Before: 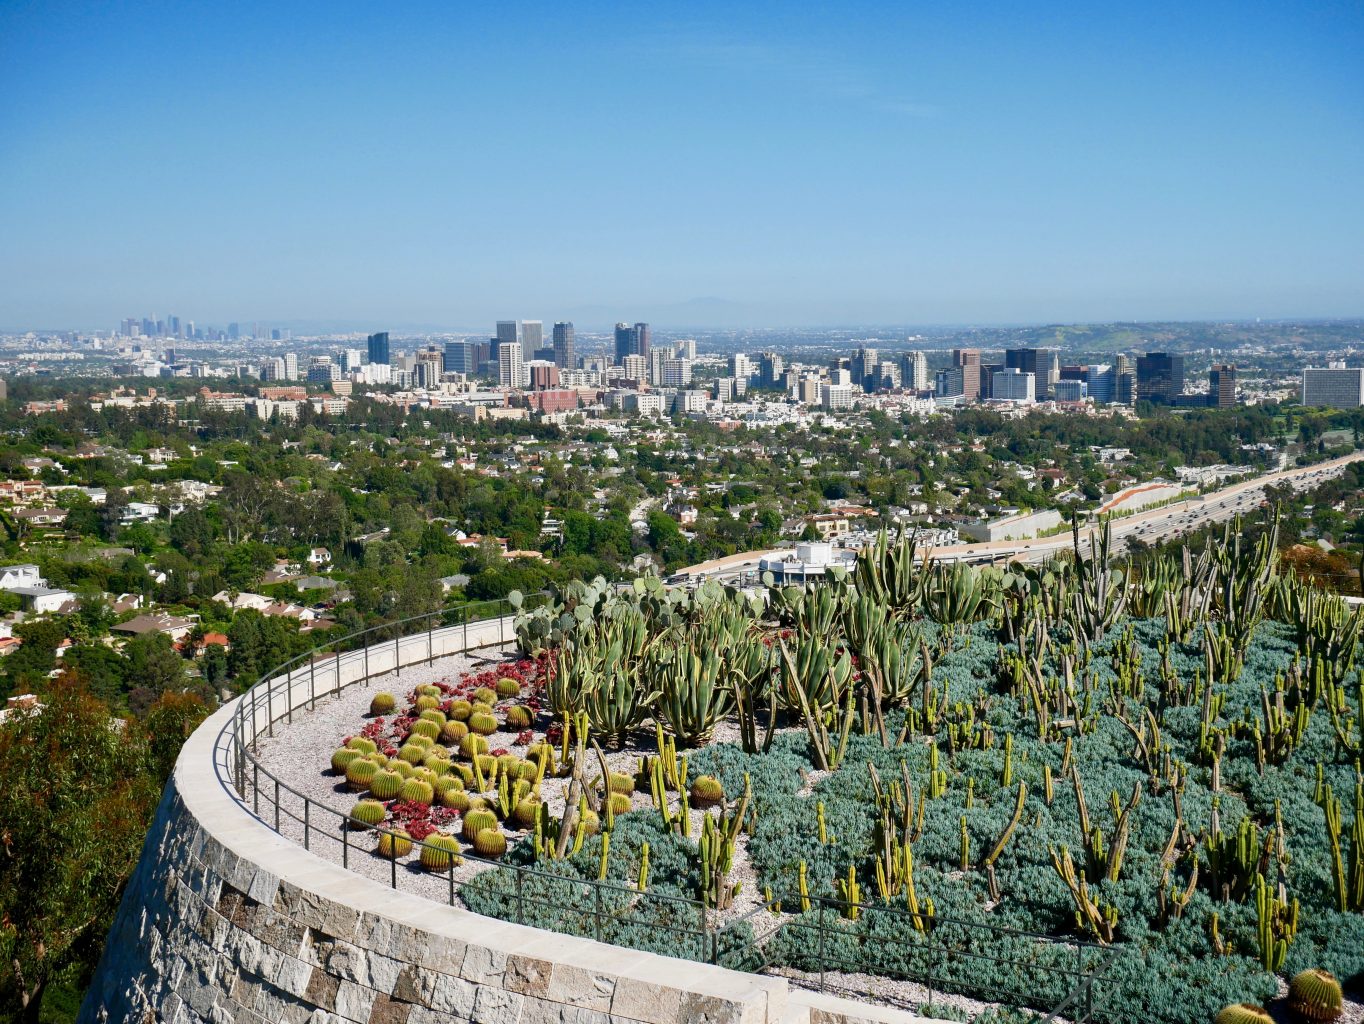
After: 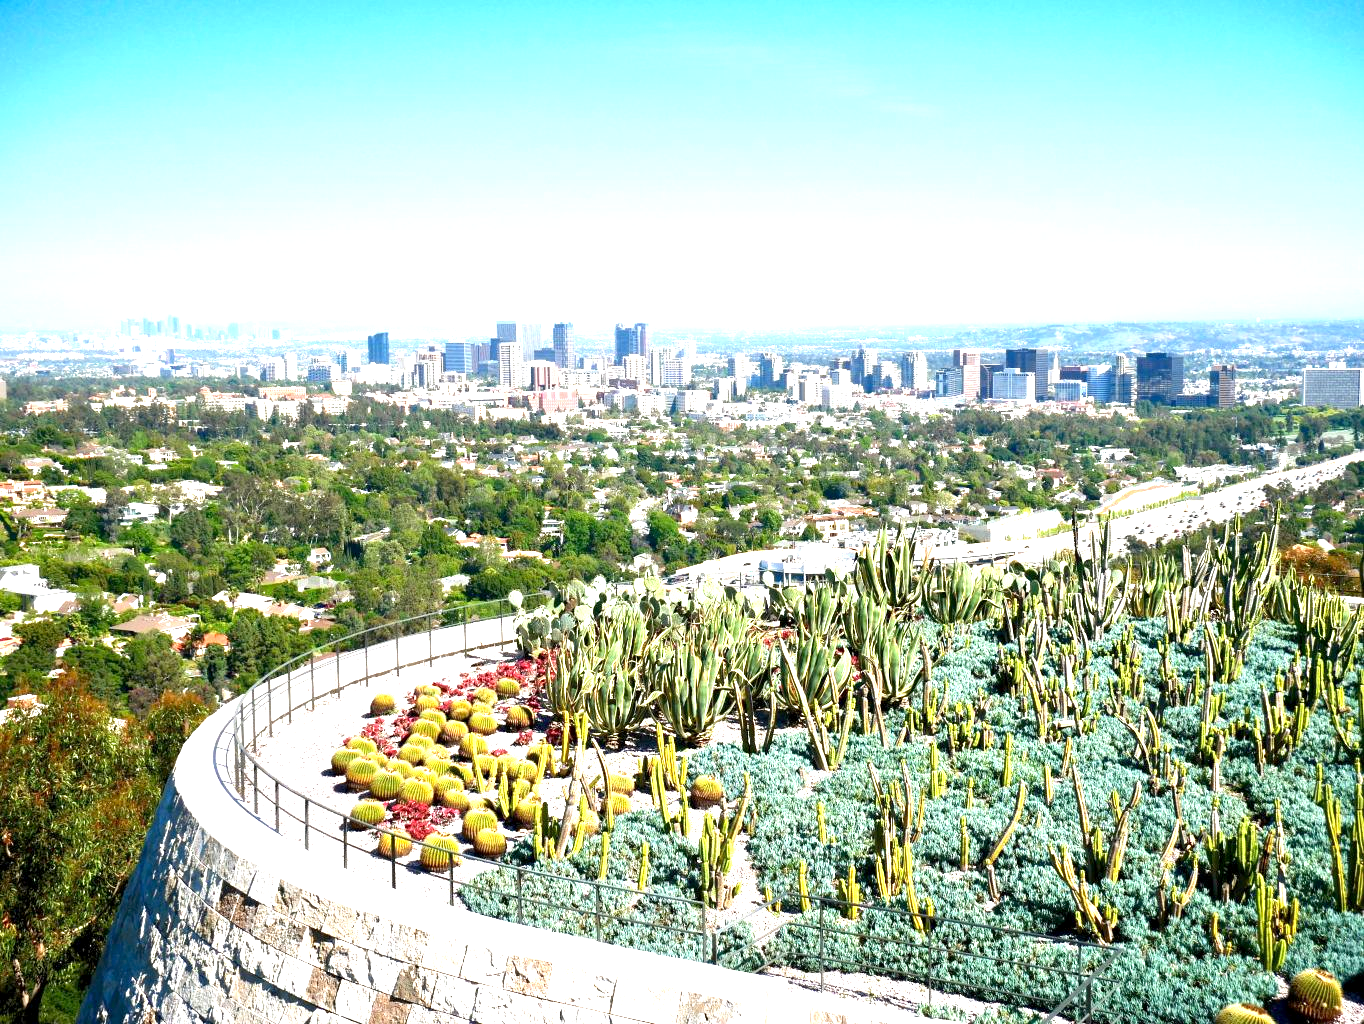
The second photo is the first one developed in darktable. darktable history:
exposure: black level correction 0.001, exposure 1.727 EV, compensate highlight preservation false
